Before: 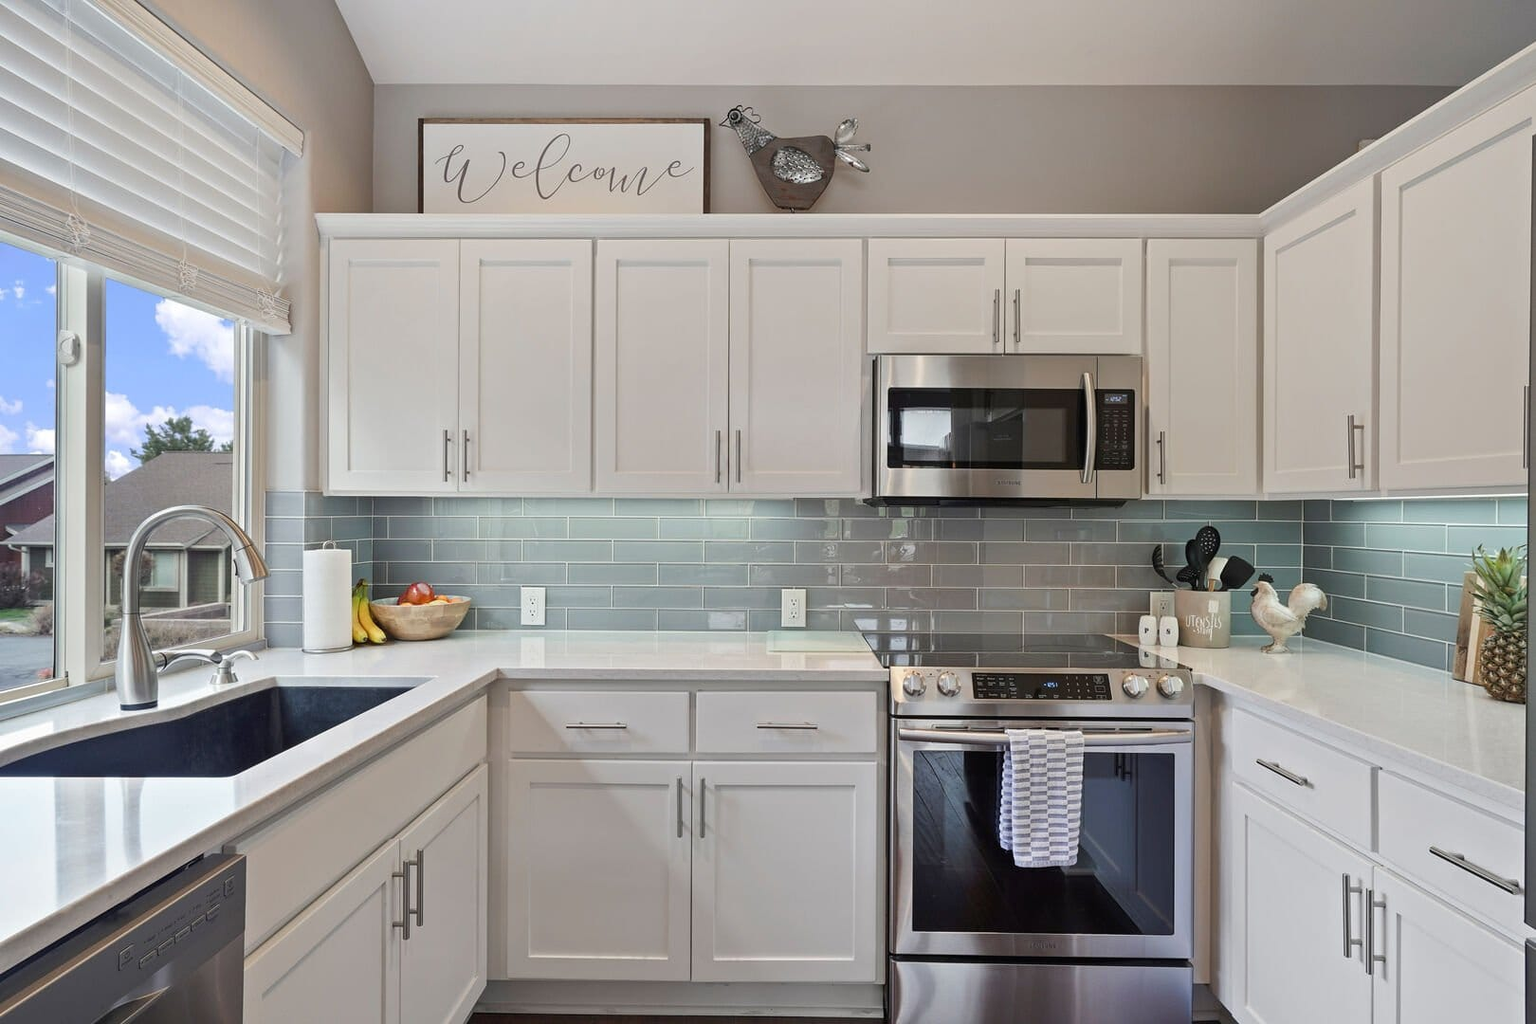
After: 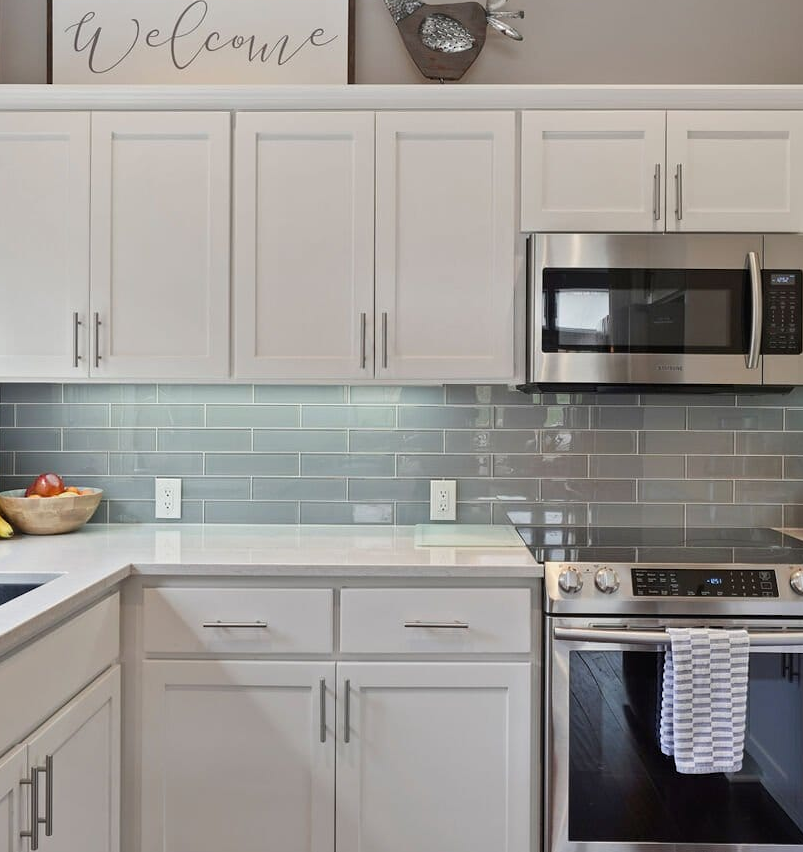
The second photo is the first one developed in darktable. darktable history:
crop and rotate: angle 0.021°, left 24.355%, top 13.122%, right 26.046%, bottom 7.926%
